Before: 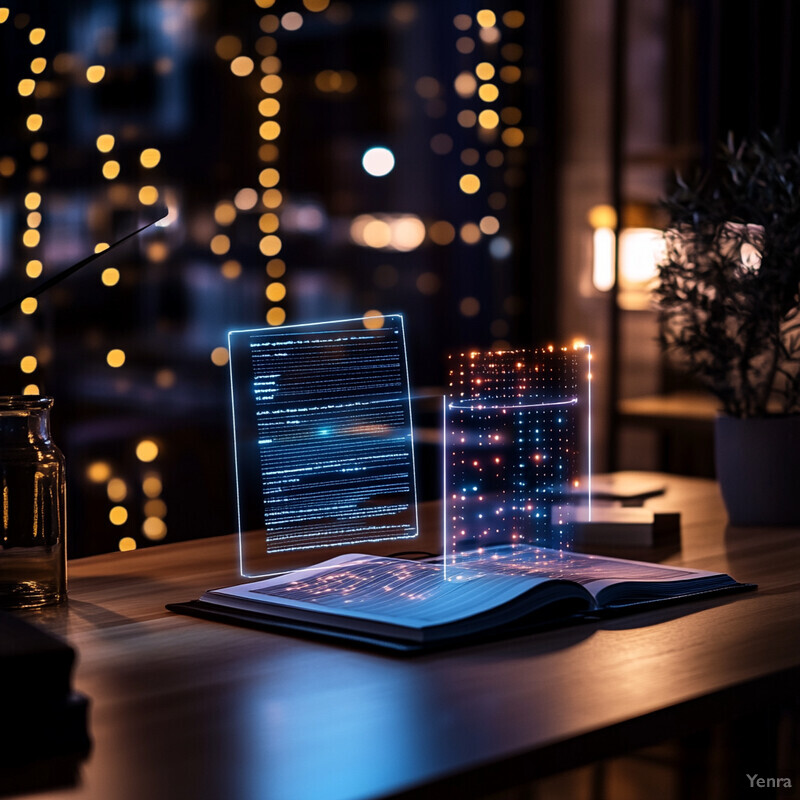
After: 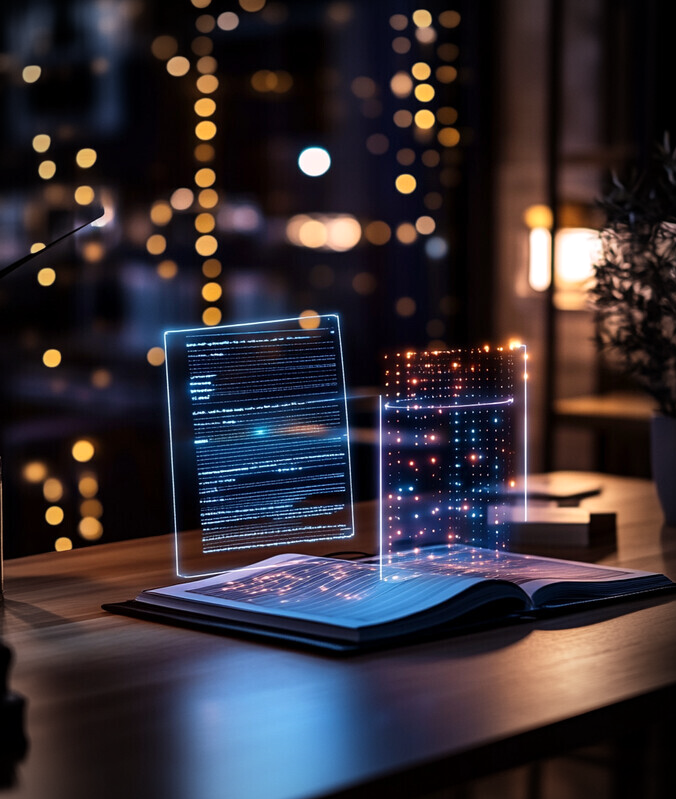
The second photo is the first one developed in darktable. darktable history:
crop: left 8.024%, right 7.377%
exposure: exposure 0.086 EV, compensate highlight preservation false
vignetting: automatic ratio true
